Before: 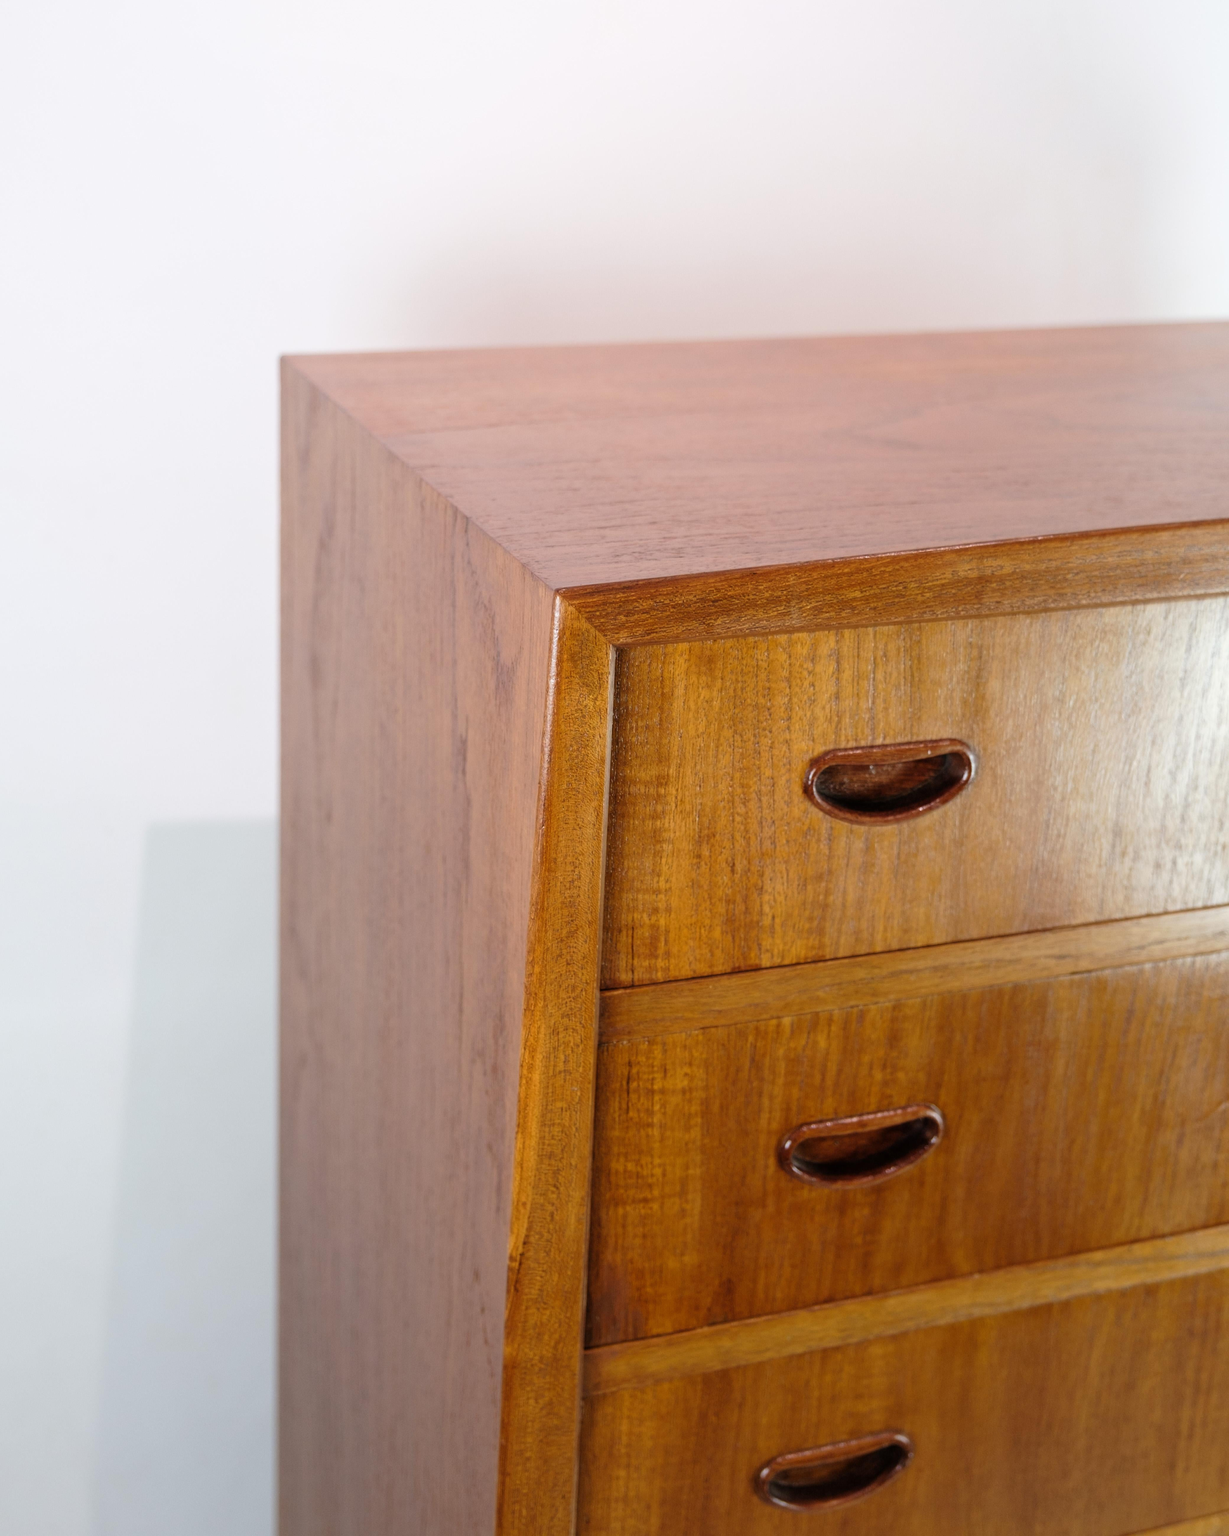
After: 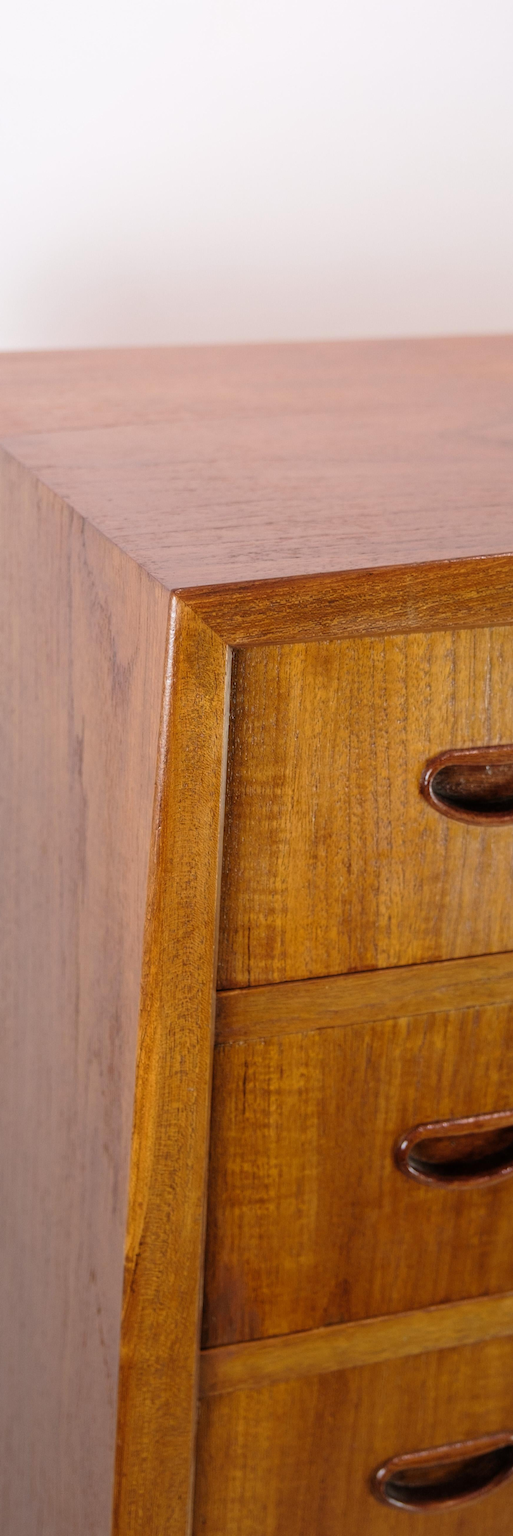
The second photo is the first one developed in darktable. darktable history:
crop: left 31.257%, right 26.96%
